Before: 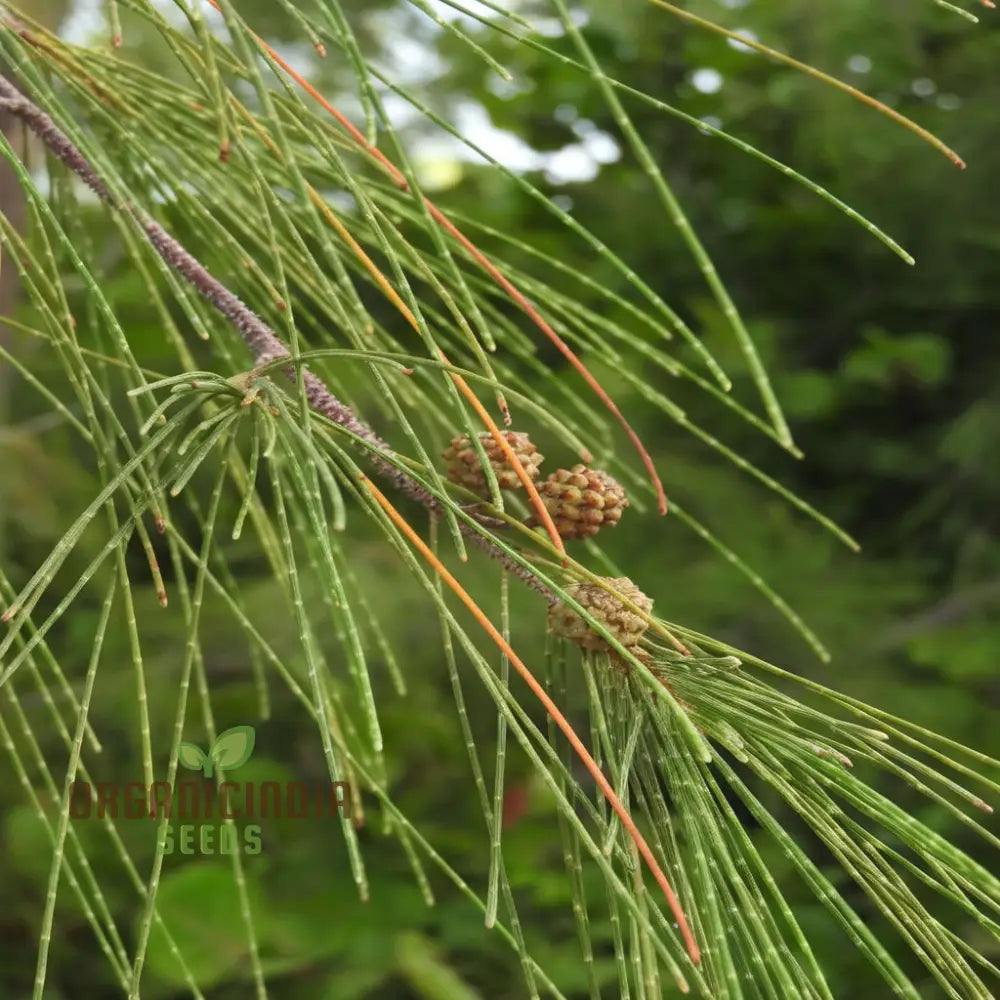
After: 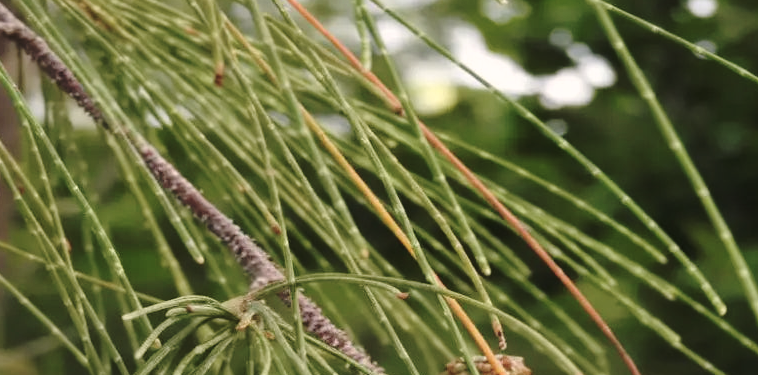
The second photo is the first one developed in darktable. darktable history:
crop: left 0.582%, top 7.646%, right 23.519%, bottom 54.805%
color correction: highlights a* 5.49, highlights b* 5.19, saturation 0.68
base curve: curves: ch0 [(0, 0) (0.073, 0.04) (0.157, 0.139) (0.492, 0.492) (0.758, 0.758) (1, 1)], preserve colors none
